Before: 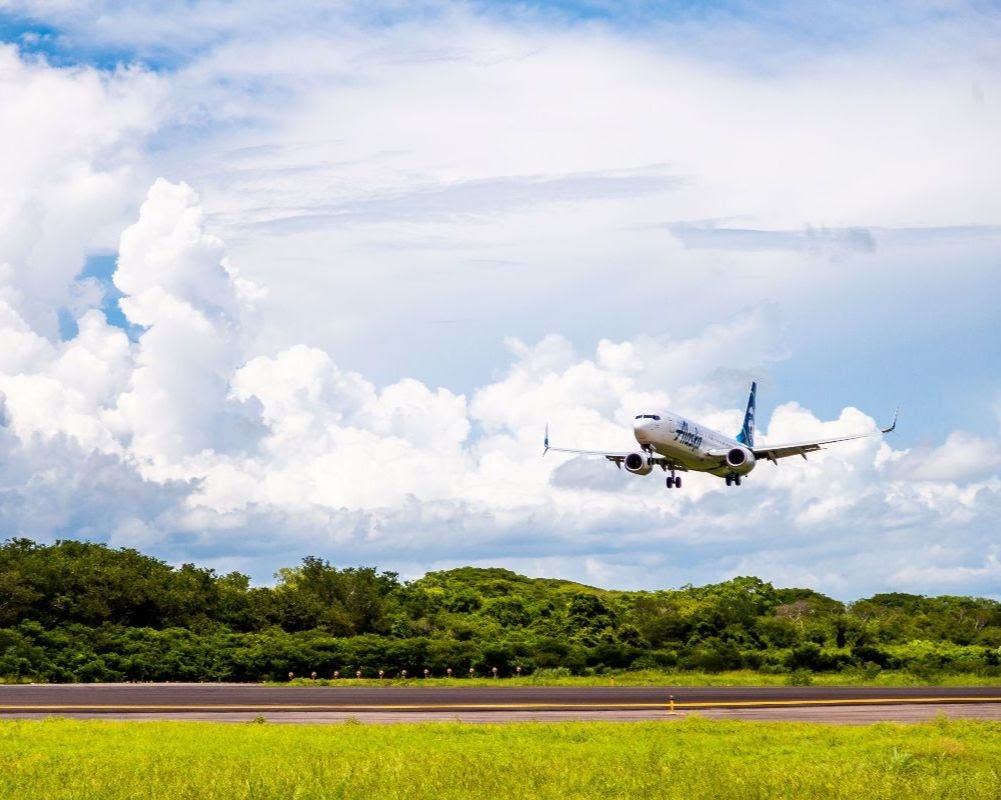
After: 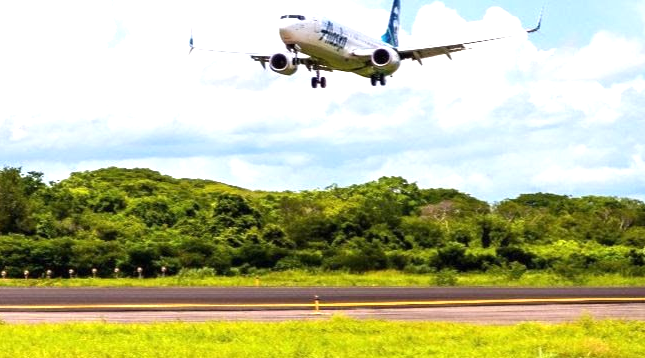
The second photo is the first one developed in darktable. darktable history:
exposure: black level correction 0, exposure 0.7 EV, compensate highlight preservation false
crop and rotate: left 35.509%, top 50.238%, bottom 4.934%
